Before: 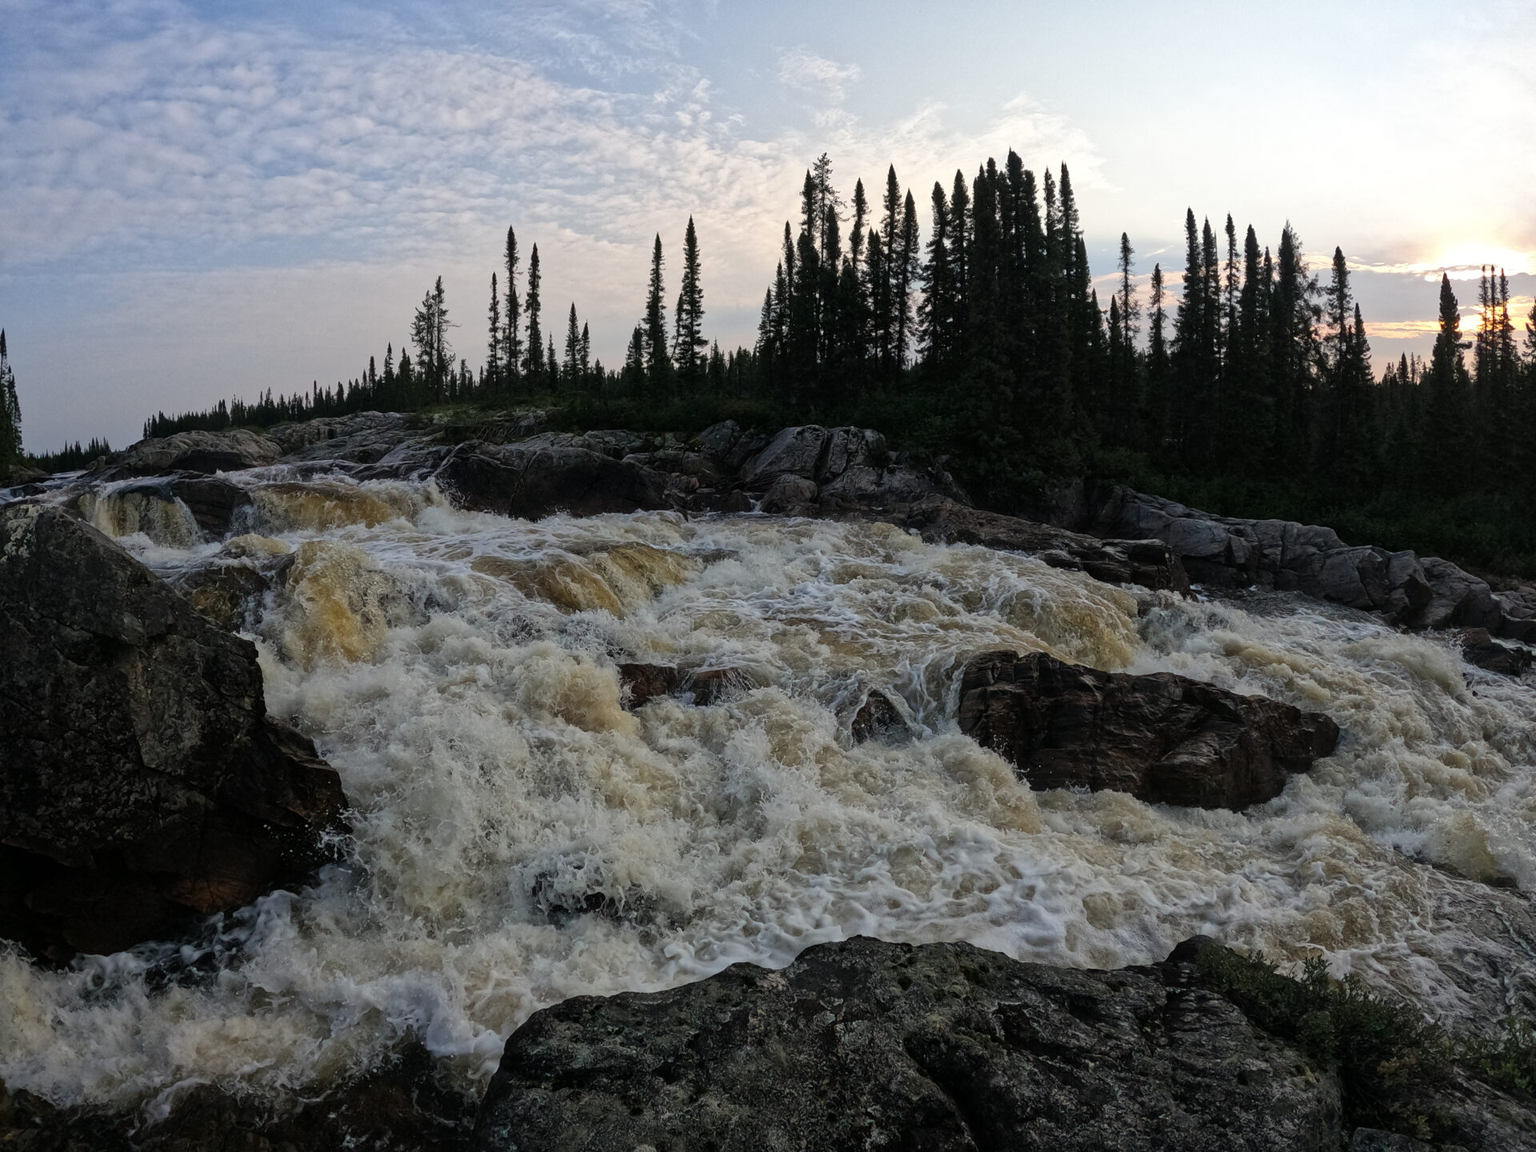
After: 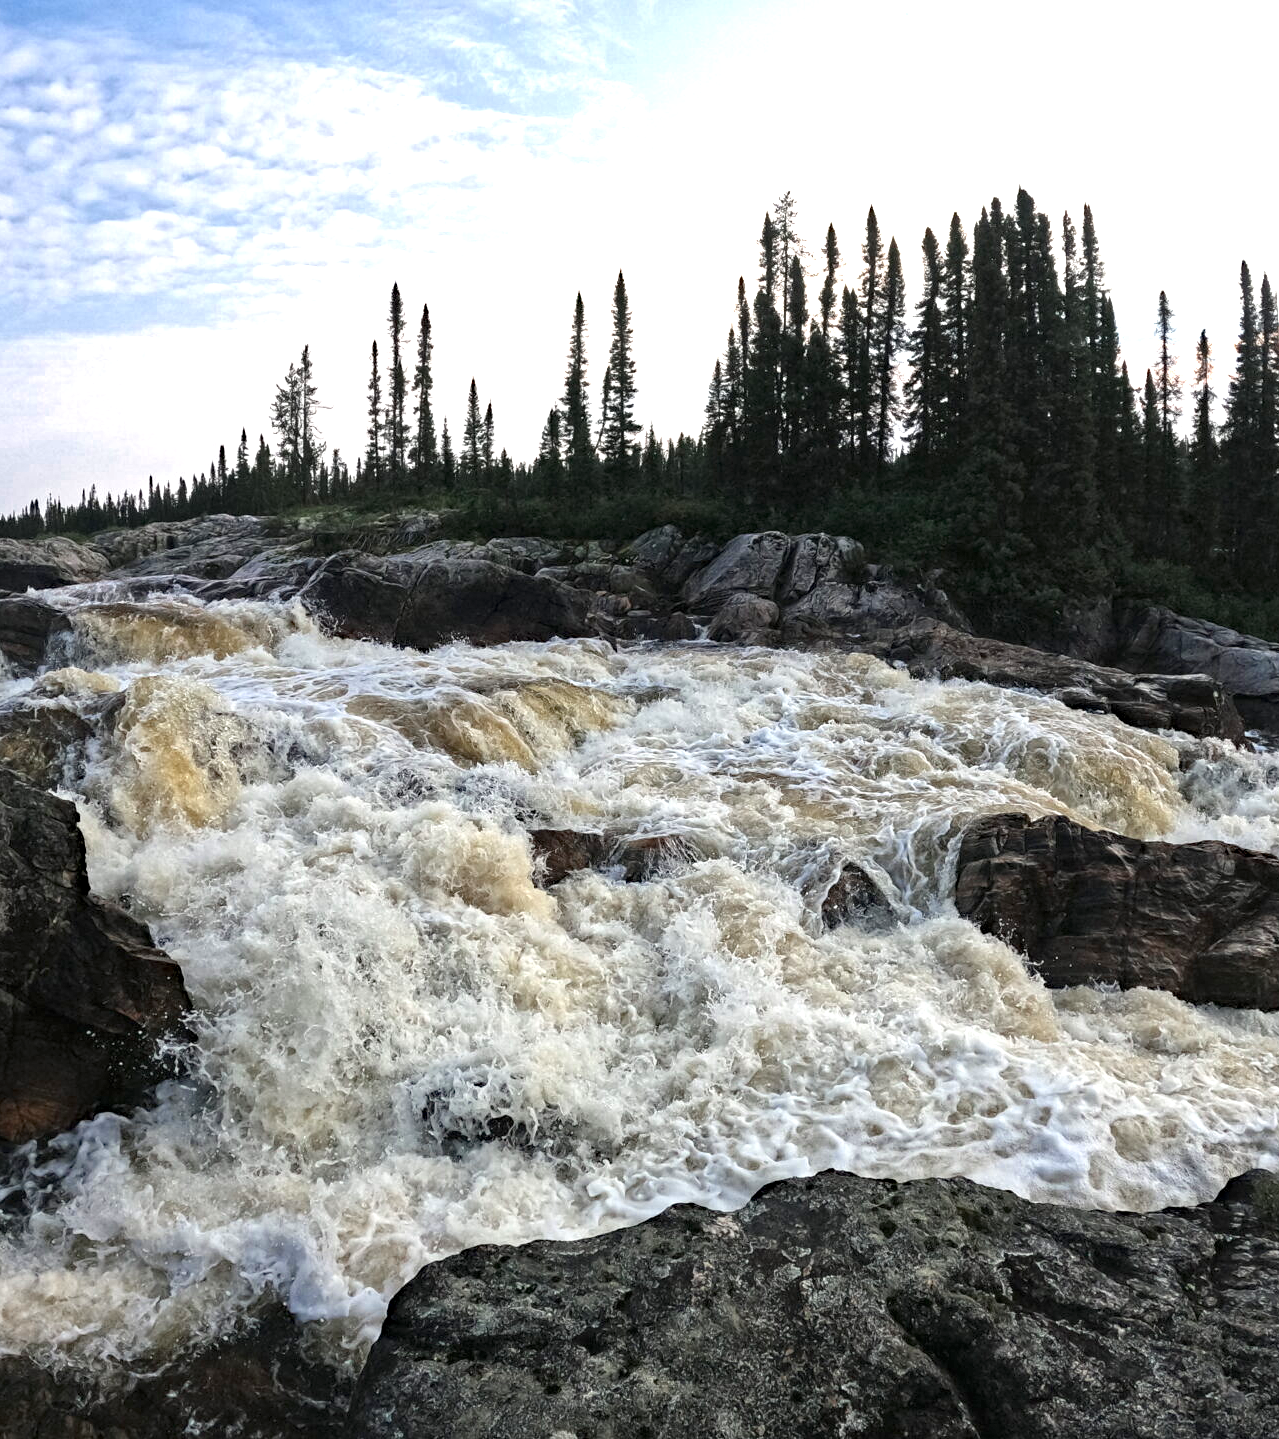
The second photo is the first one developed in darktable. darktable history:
crop and rotate: left 12.673%, right 20.66%
color zones: curves: ch0 [(0, 0.5) (0.125, 0.4) (0.25, 0.5) (0.375, 0.4) (0.5, 0.4) (0.625, 0.35) (0.75, 0.35) (0.875, 0.5)]; ch1 [(0, 0.35) (0.125, 0.45) (0.25, 0.35) (0.375, 0.35) (0.5, 0.35) (0.625, 0.35) (0.75, 0.45) (0.875, 0.35)]; ch2 [(0, 0.6) (0.125, 0.5) (0.25, 0.5) (0.375, 0.6) (0.5, 0.6) (0.625, 0.5) (0.75, 0.5) (0.875, 0.5)]
haze removal: compatibility mode true, adaptive false
exposure: black level correction 0, exposure 1.625 EV, compensate exposure bias true, compensate highlight preservation false
